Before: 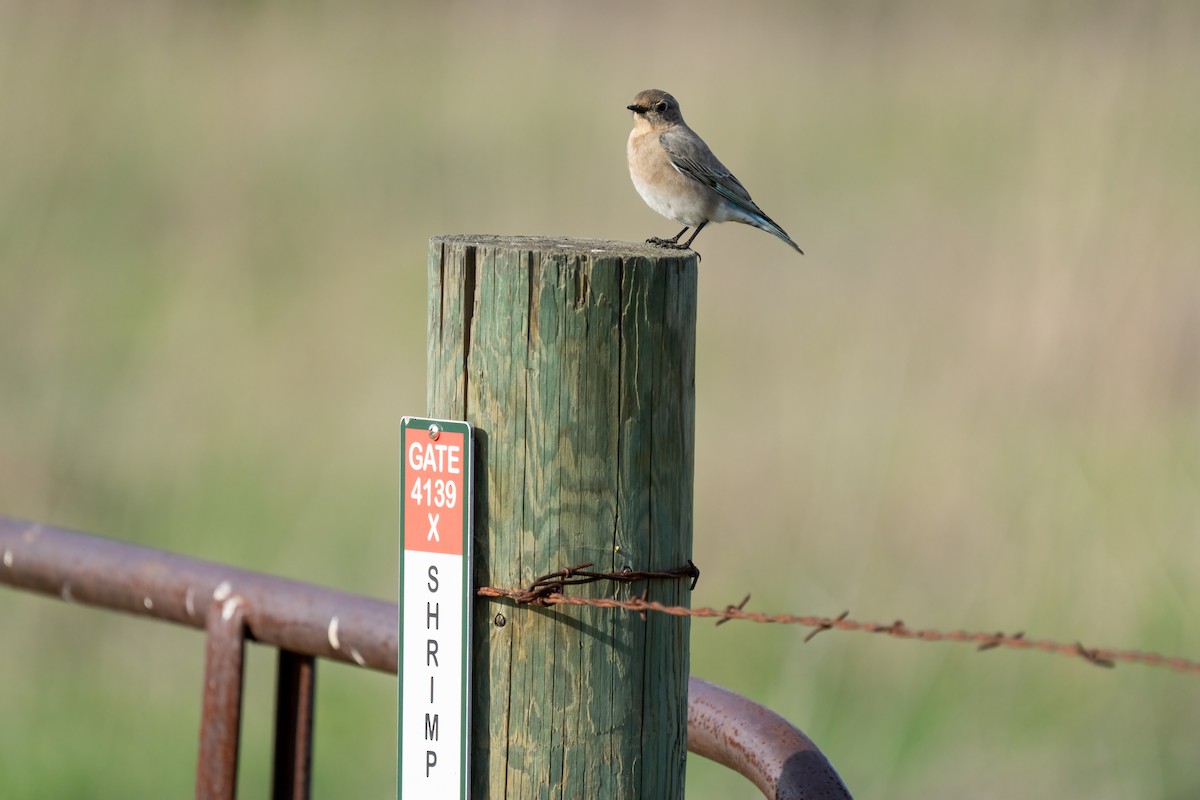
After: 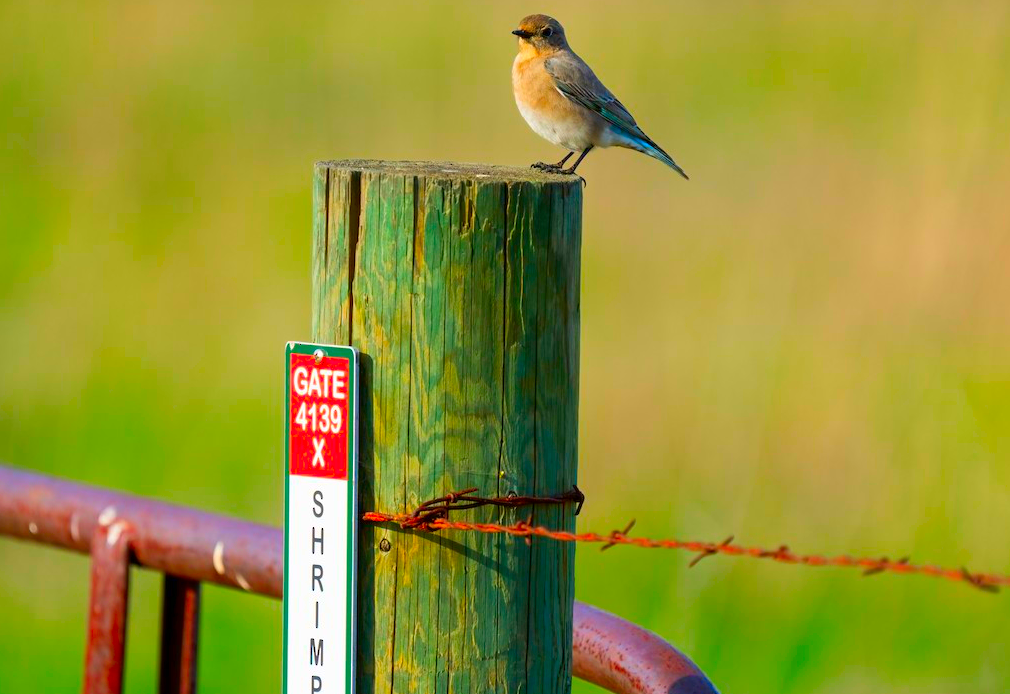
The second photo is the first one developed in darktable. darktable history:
color correction: highlights b* 0, saturation 2.99
crop and rotate: left 9.656%, top 9.422%, right 6.099%, bottom 3.722%
